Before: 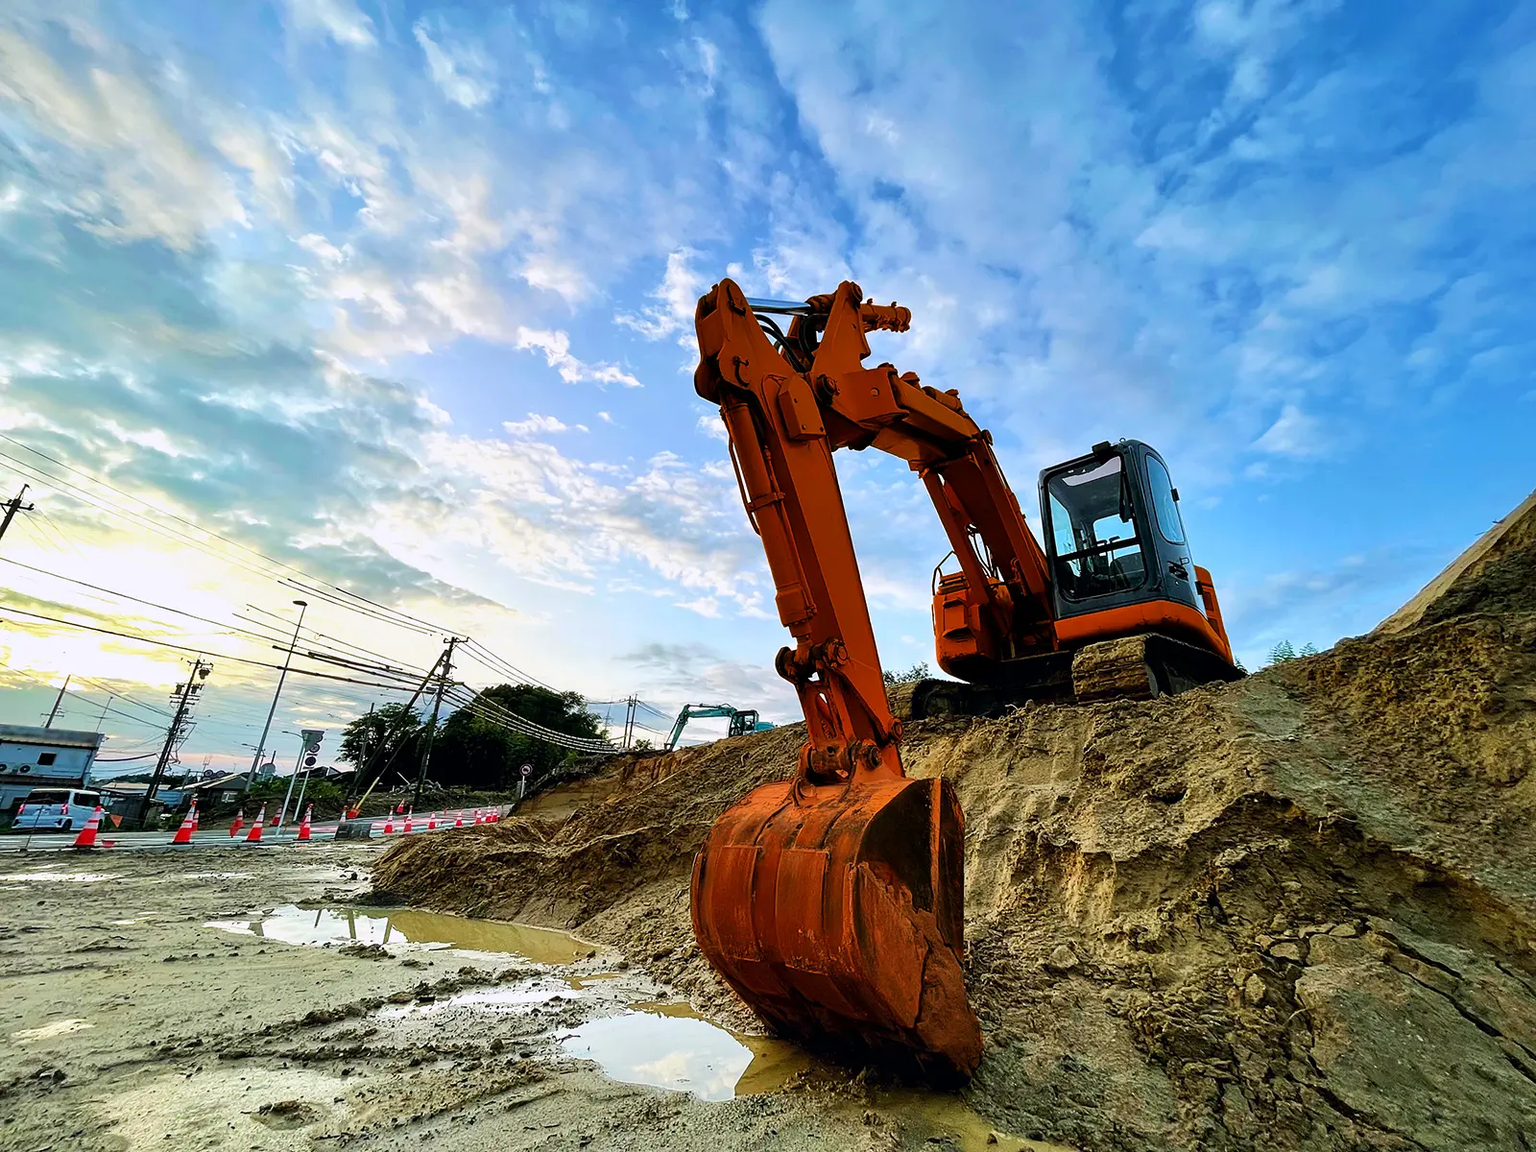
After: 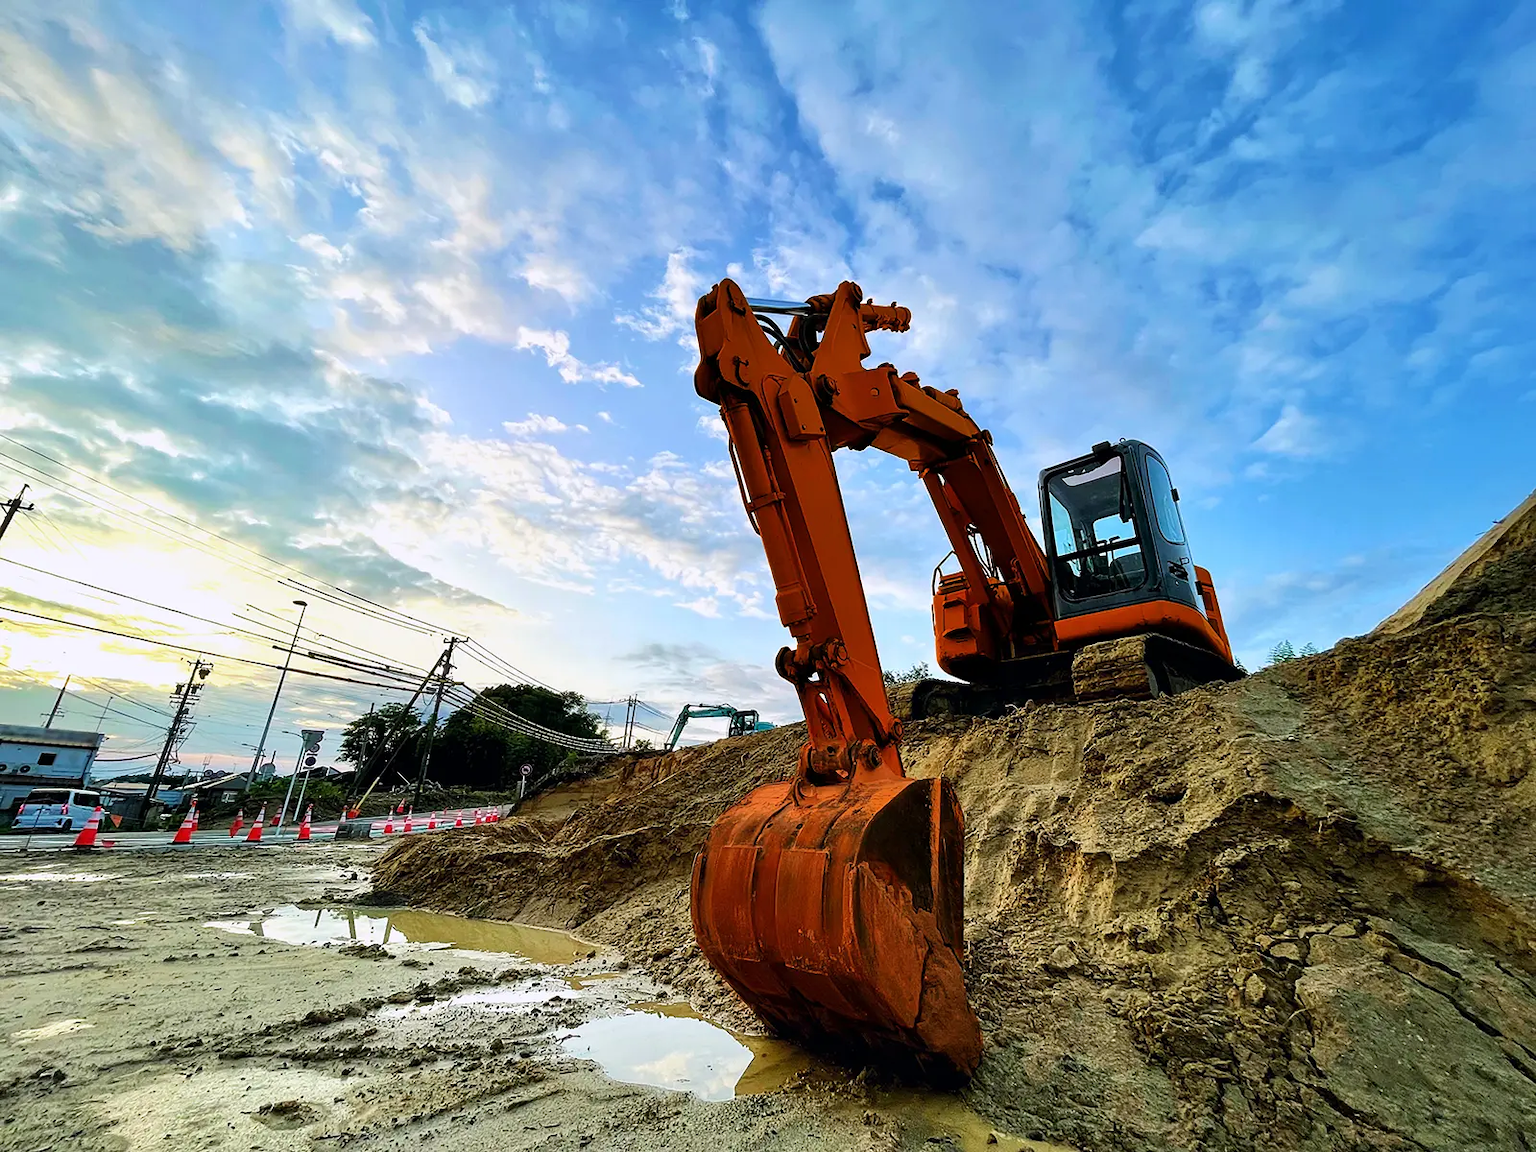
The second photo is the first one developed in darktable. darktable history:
color calibration: illuminant same as pipeline (D50), adaptation none (bypass), x 0.334, y 0.335, temperature 5006.47 K
